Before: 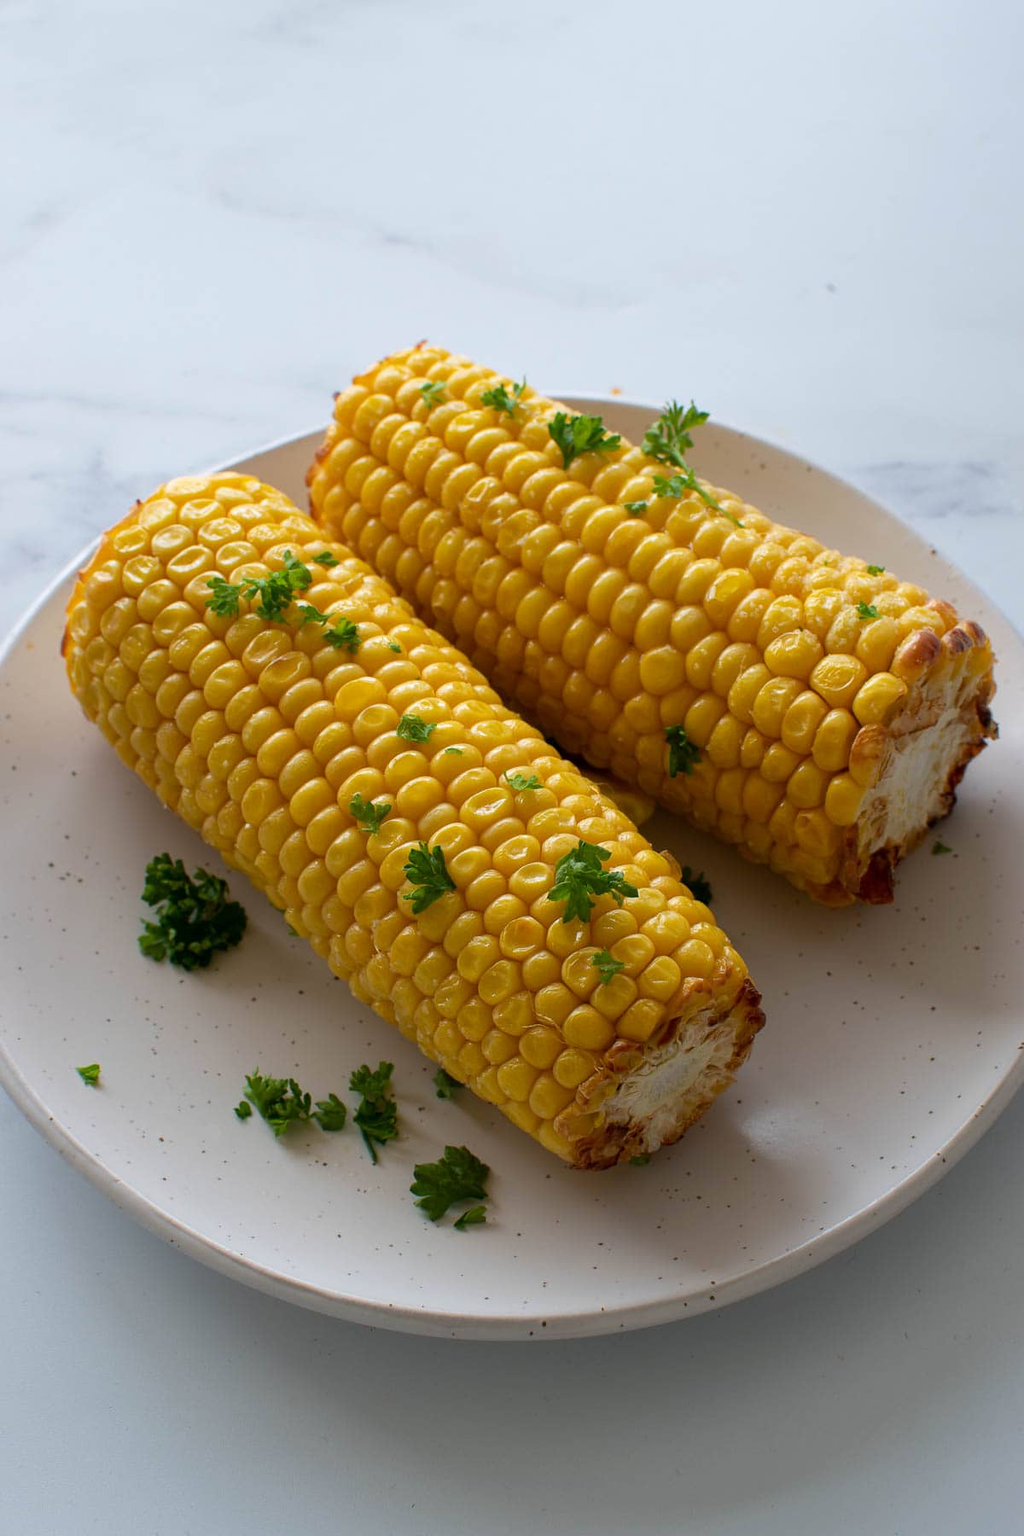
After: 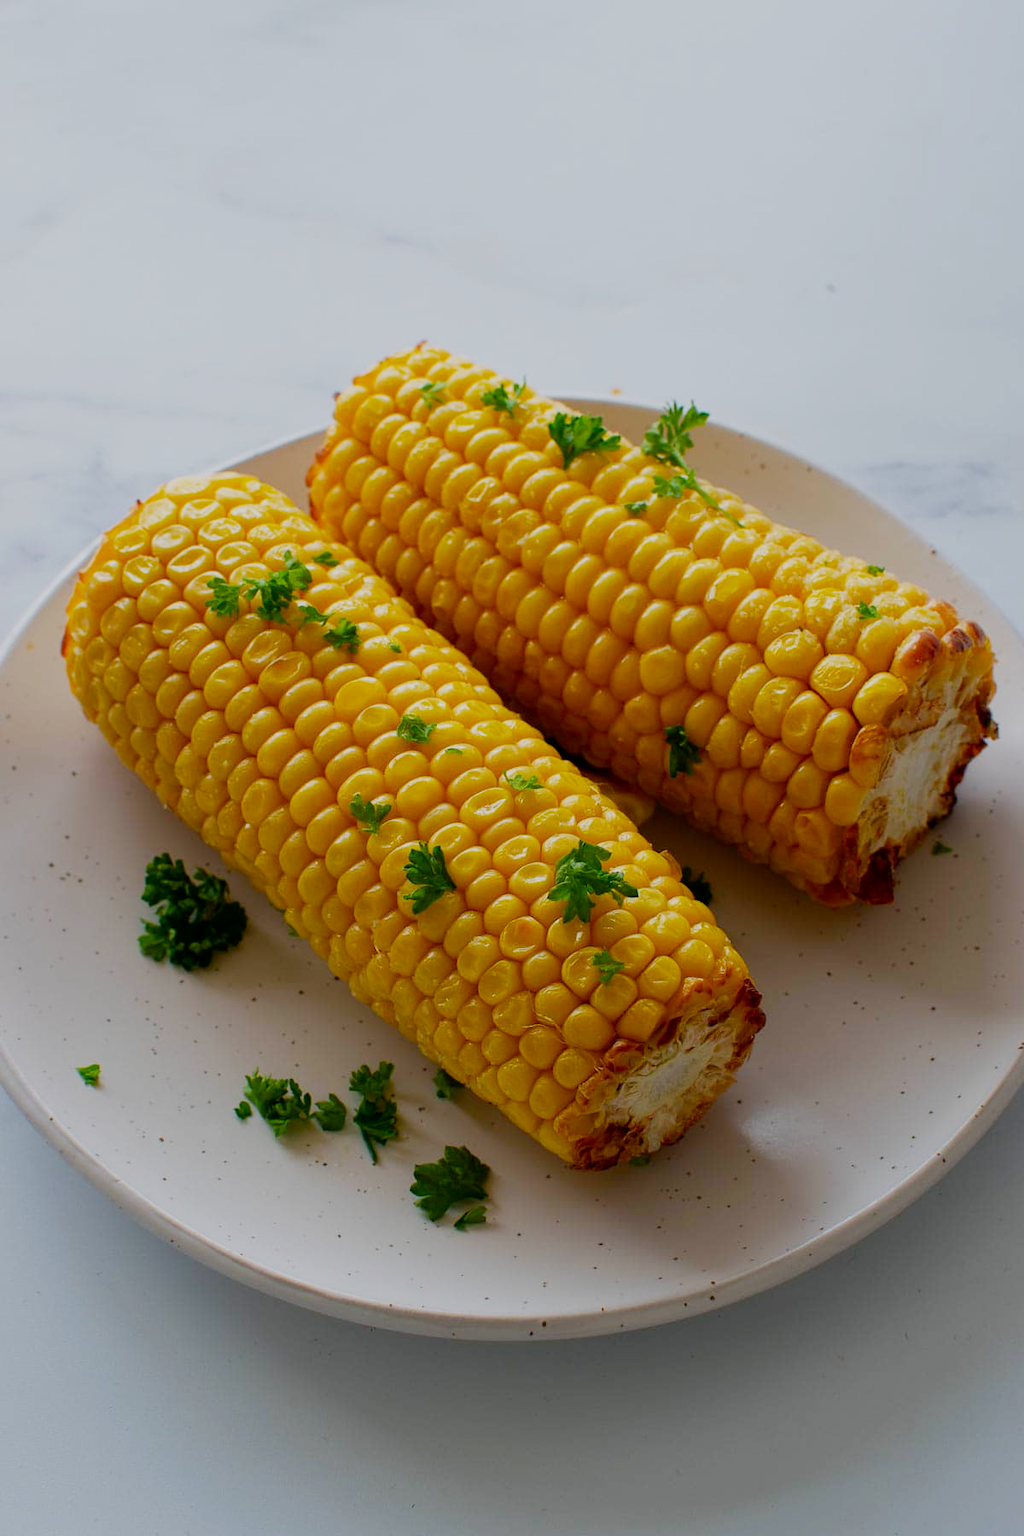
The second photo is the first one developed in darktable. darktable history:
contrast brightness saturation: brightness -0.018, saturation 0.338
filmic rgb: black relative exposure -16 EV, white relative exposure 4.93 EV, hardness 6.19, preserve chrominance no, color science v4 (2020), iterations of high-quality reconstruction 0
